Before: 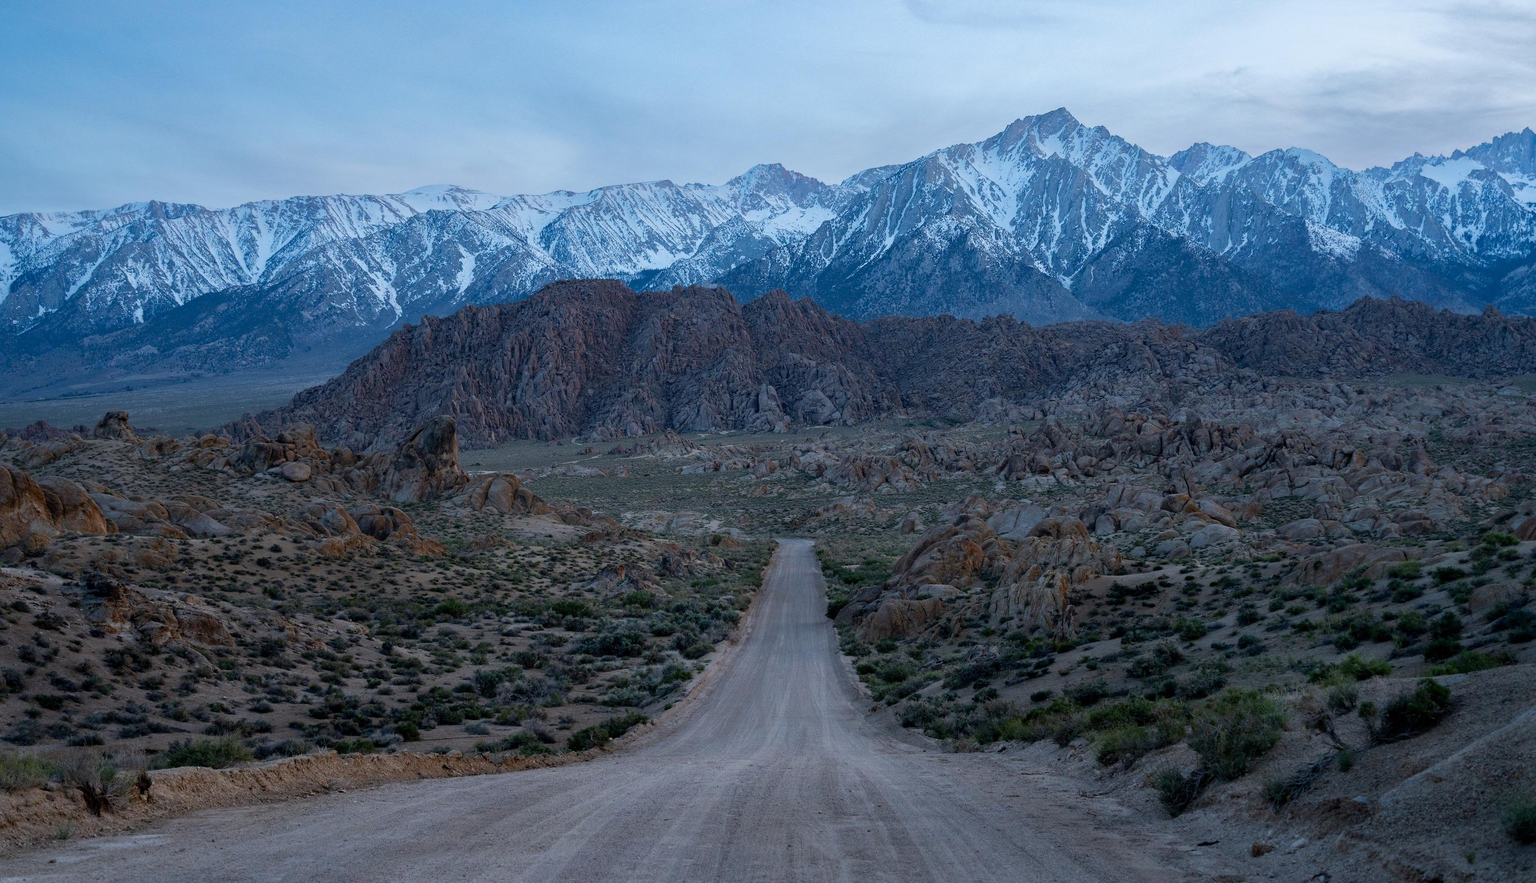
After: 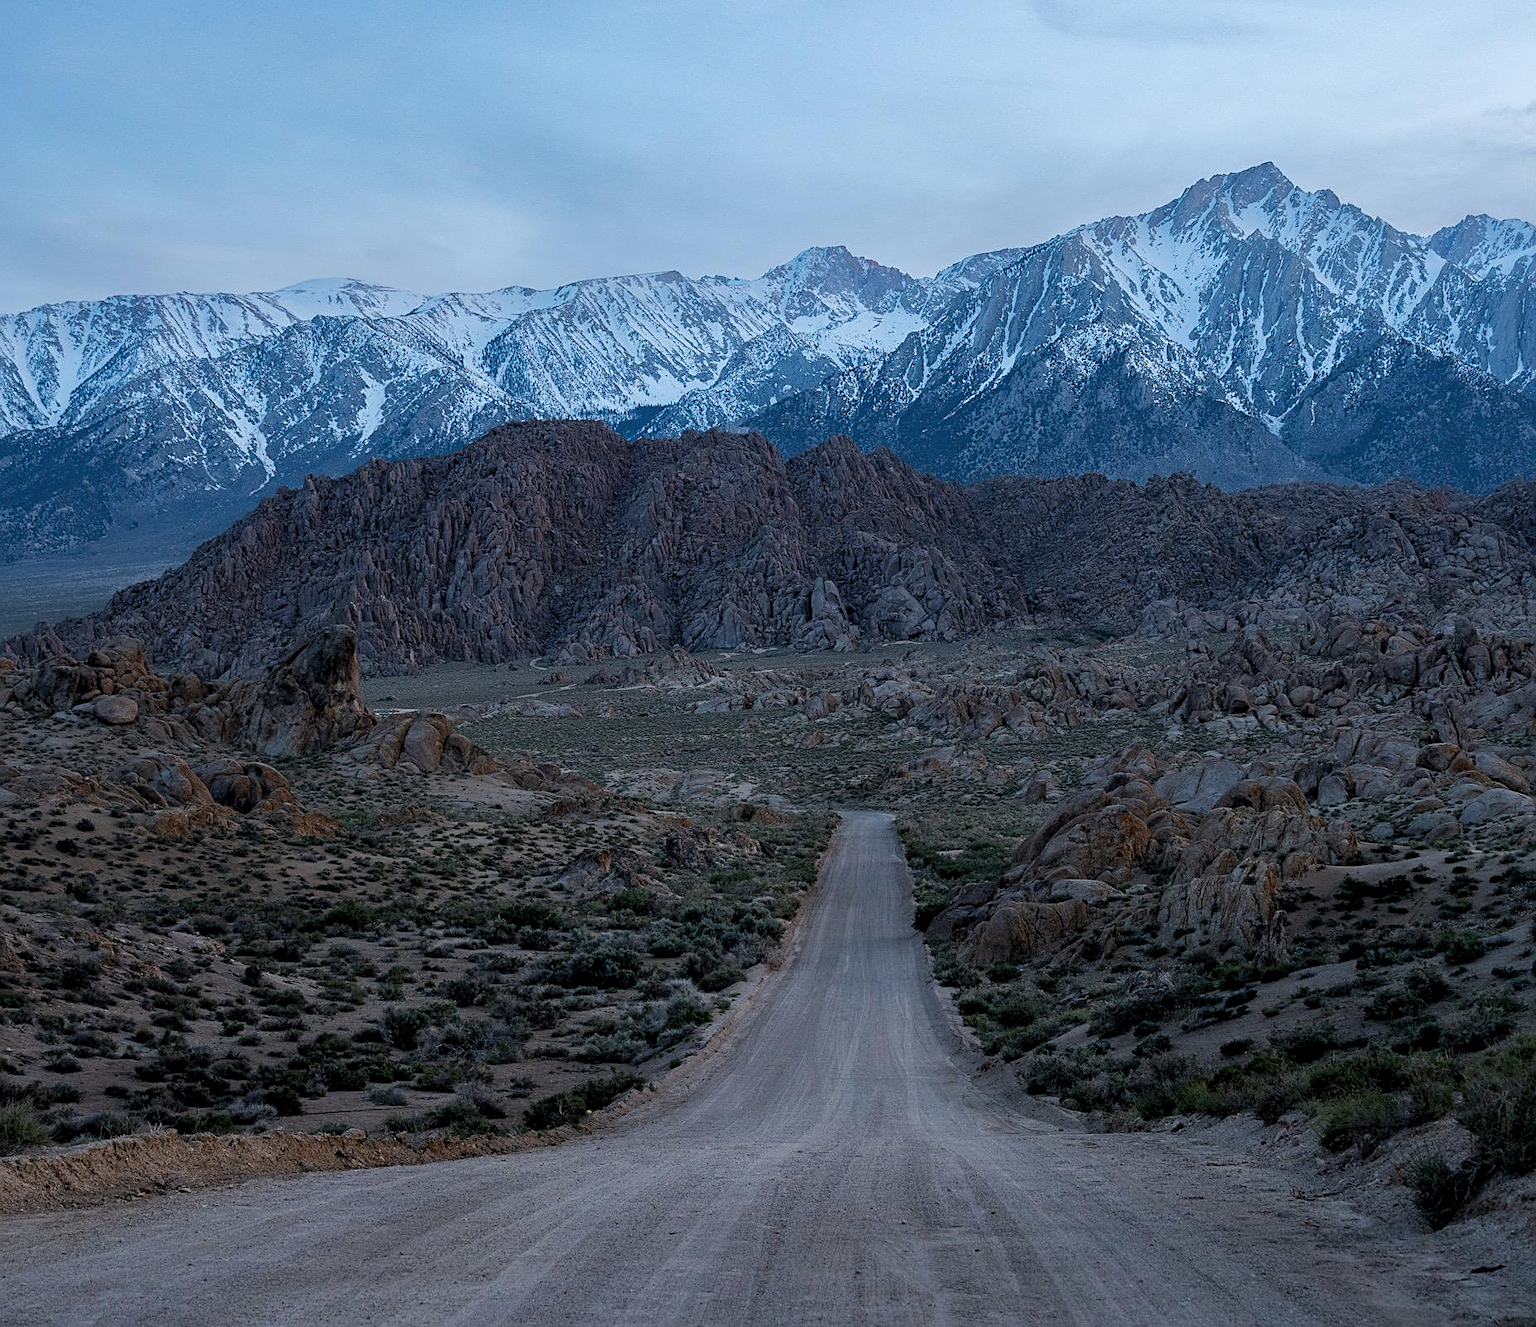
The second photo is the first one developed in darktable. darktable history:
sharpen: on, module defaults
levels: mode automatic, black 3.78%, levels [0.246, 0.256, 0.506]
crop and rotate: left 14.3%, right 19.211%
